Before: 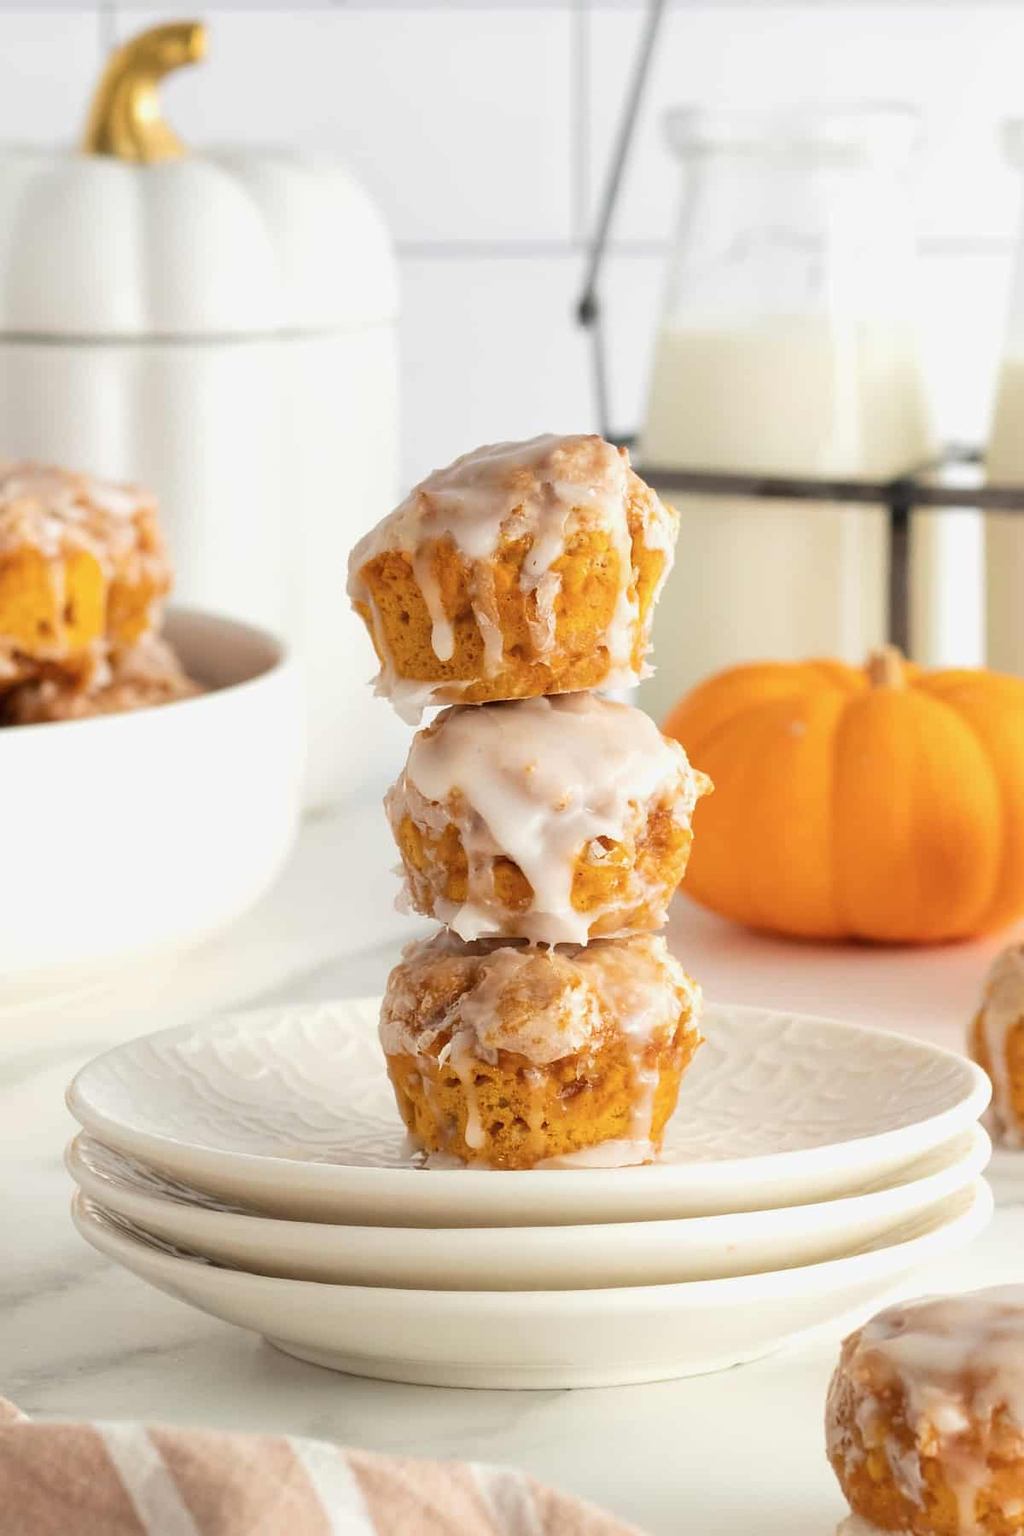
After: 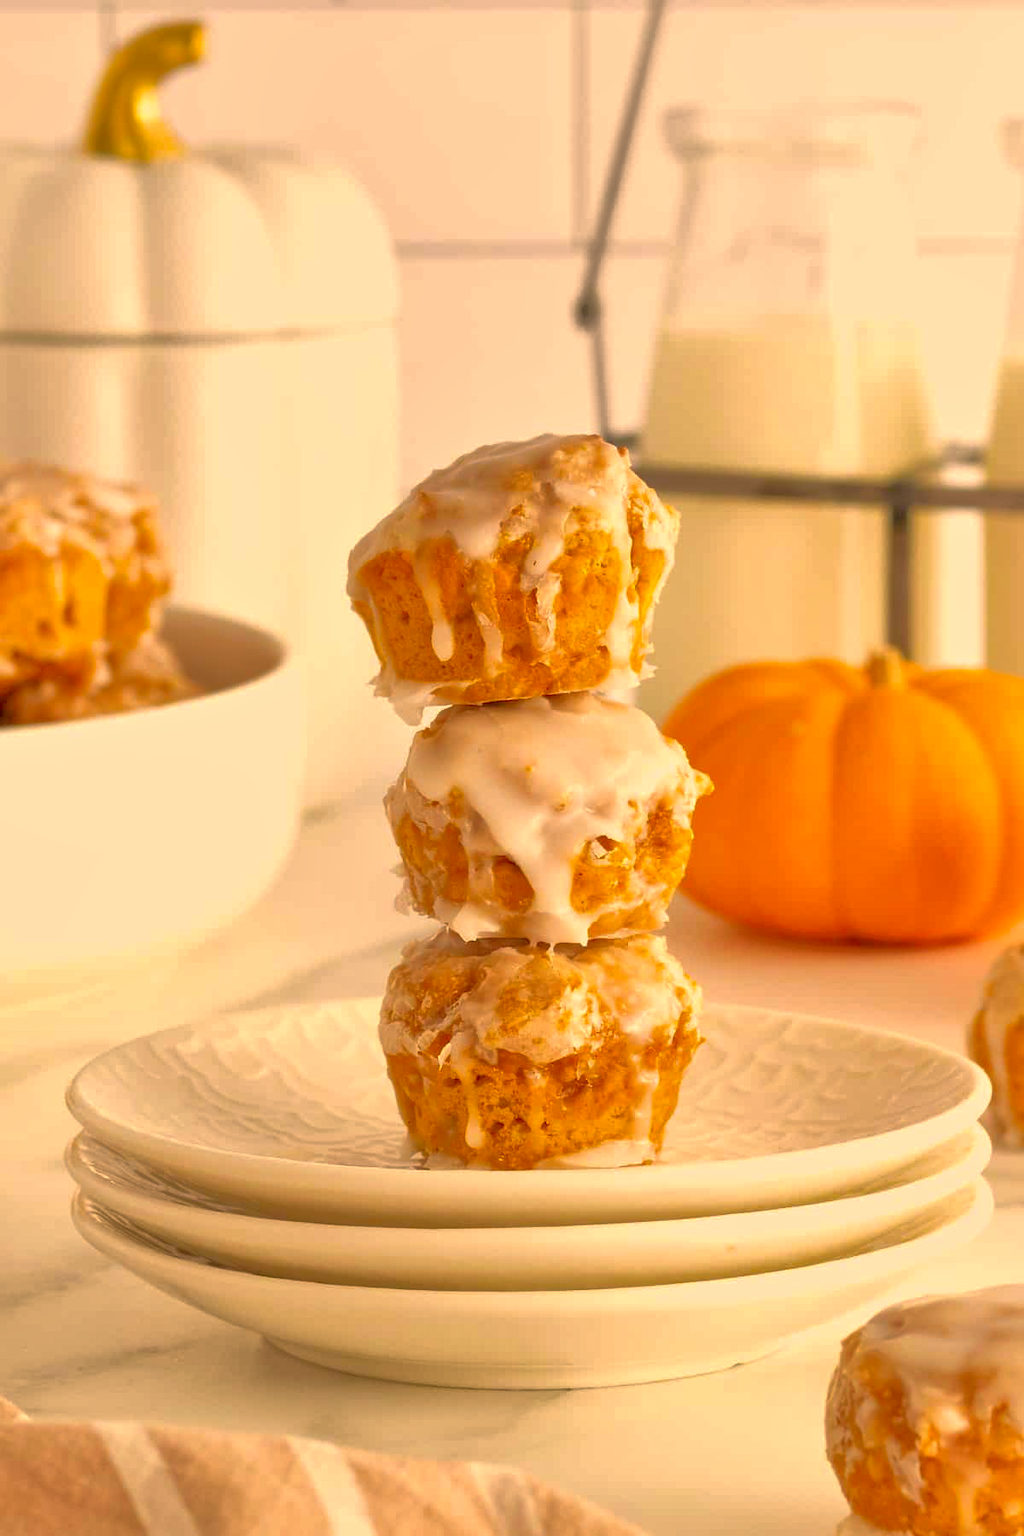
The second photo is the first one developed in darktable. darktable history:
tone equalizer: -7 EV 0.15 EV, -6 EV 0.6 EV, -5 EV 1.15 EV, -4 EV 1.33 EV, -3 EV 1.15 EV, -2 EV 0.6 EV, -1 EV 0.15 EV, mask exposure compensation -0.5 EV
color correction: highlights a* 17.94, highlights b* 35.39, shadows a* 1.48, shadows b* 6.42, saturation 1.01
shadows and highlights: on, module defaults
